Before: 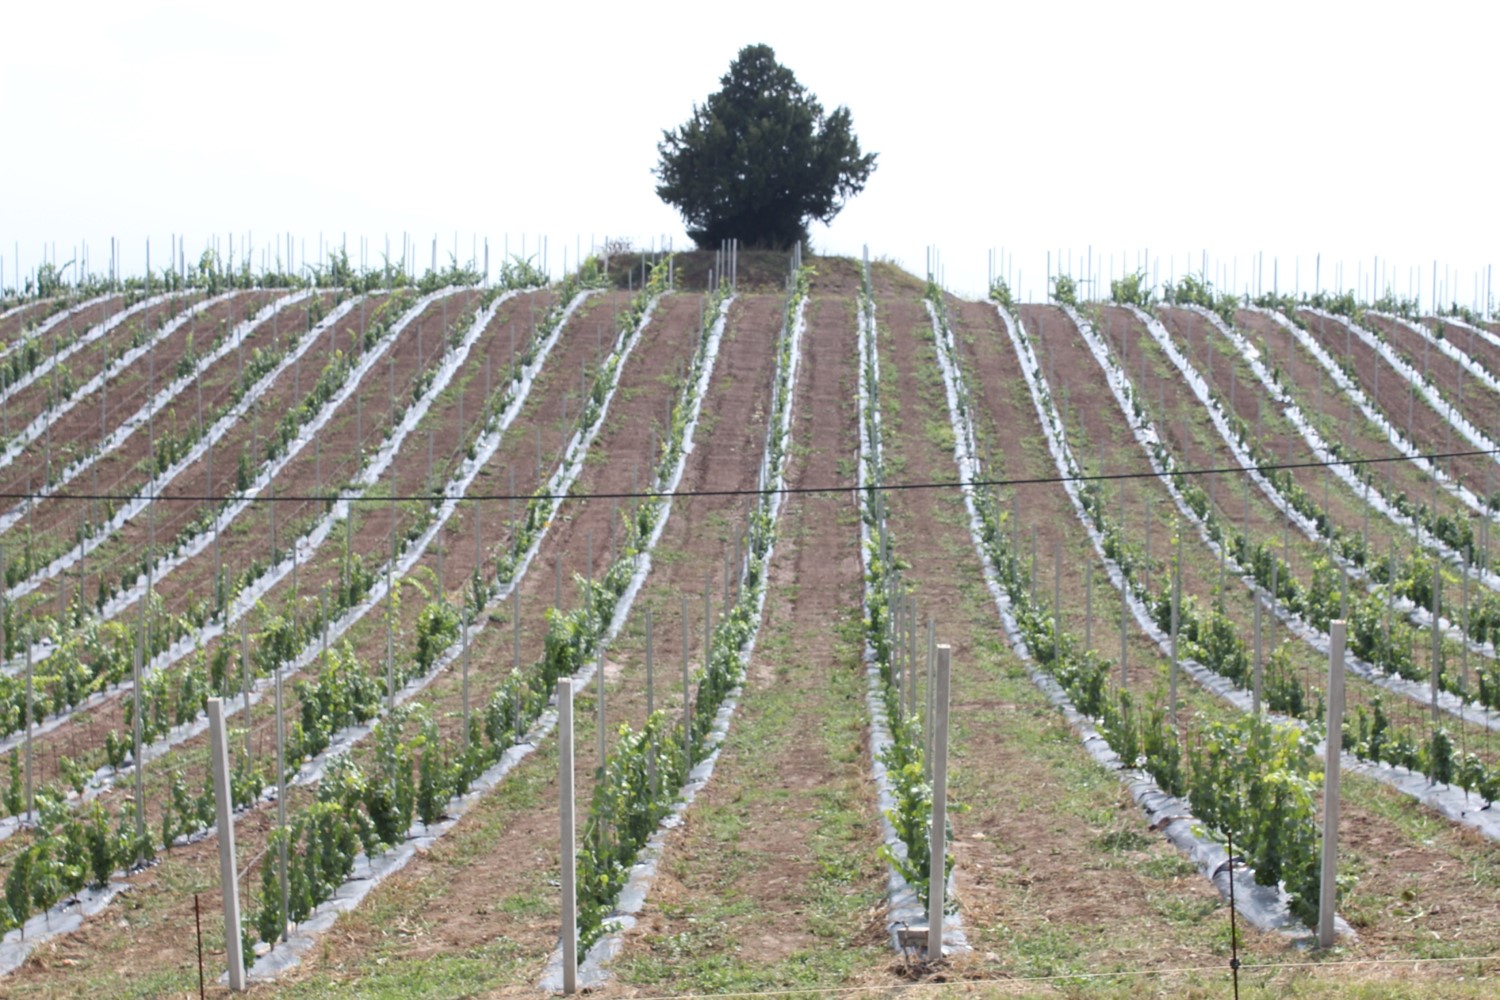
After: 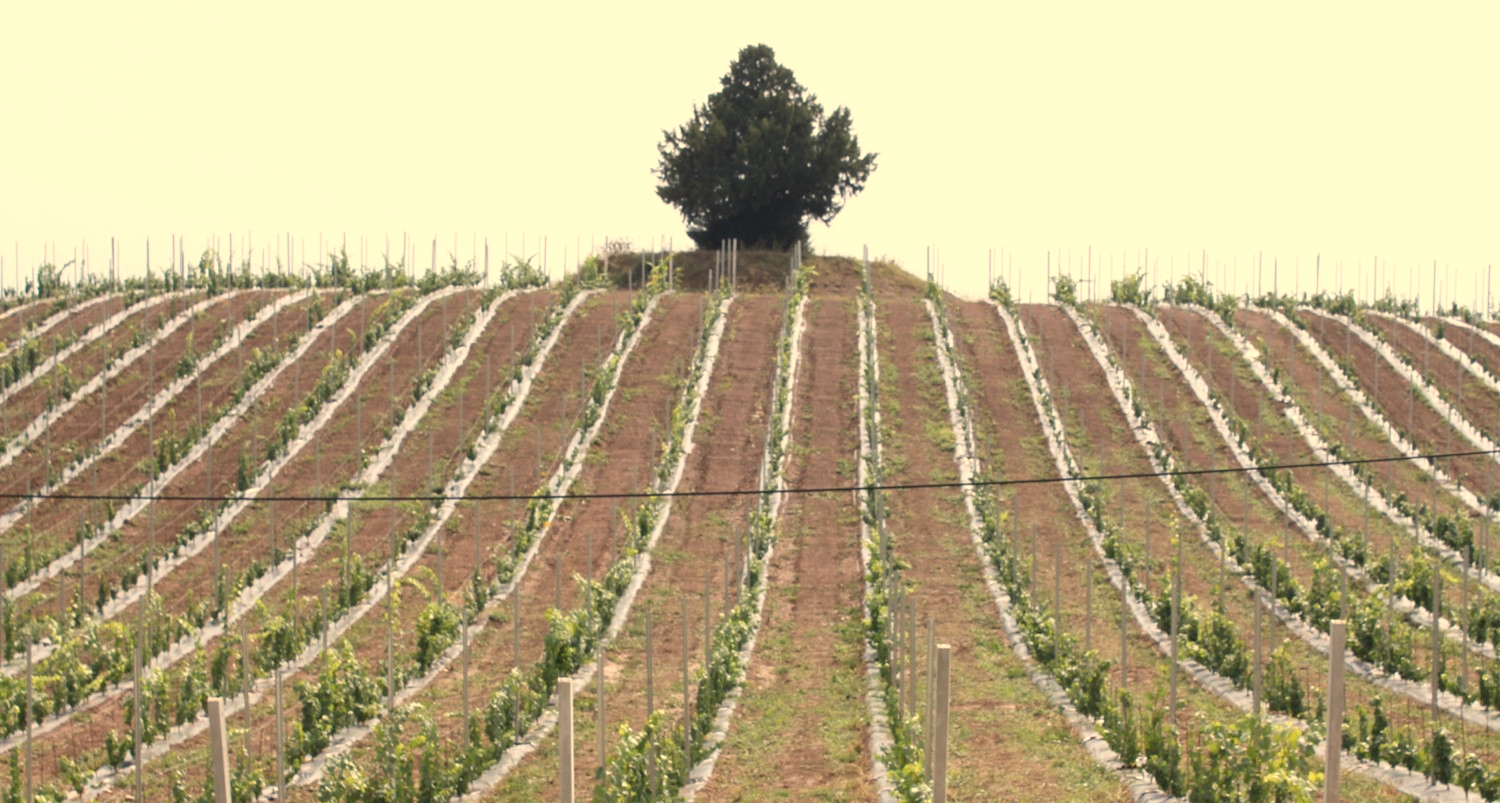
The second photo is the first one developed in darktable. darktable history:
white balance: red 1.138, green 0.996, blue 0.812
crop: bottom 19.644%
